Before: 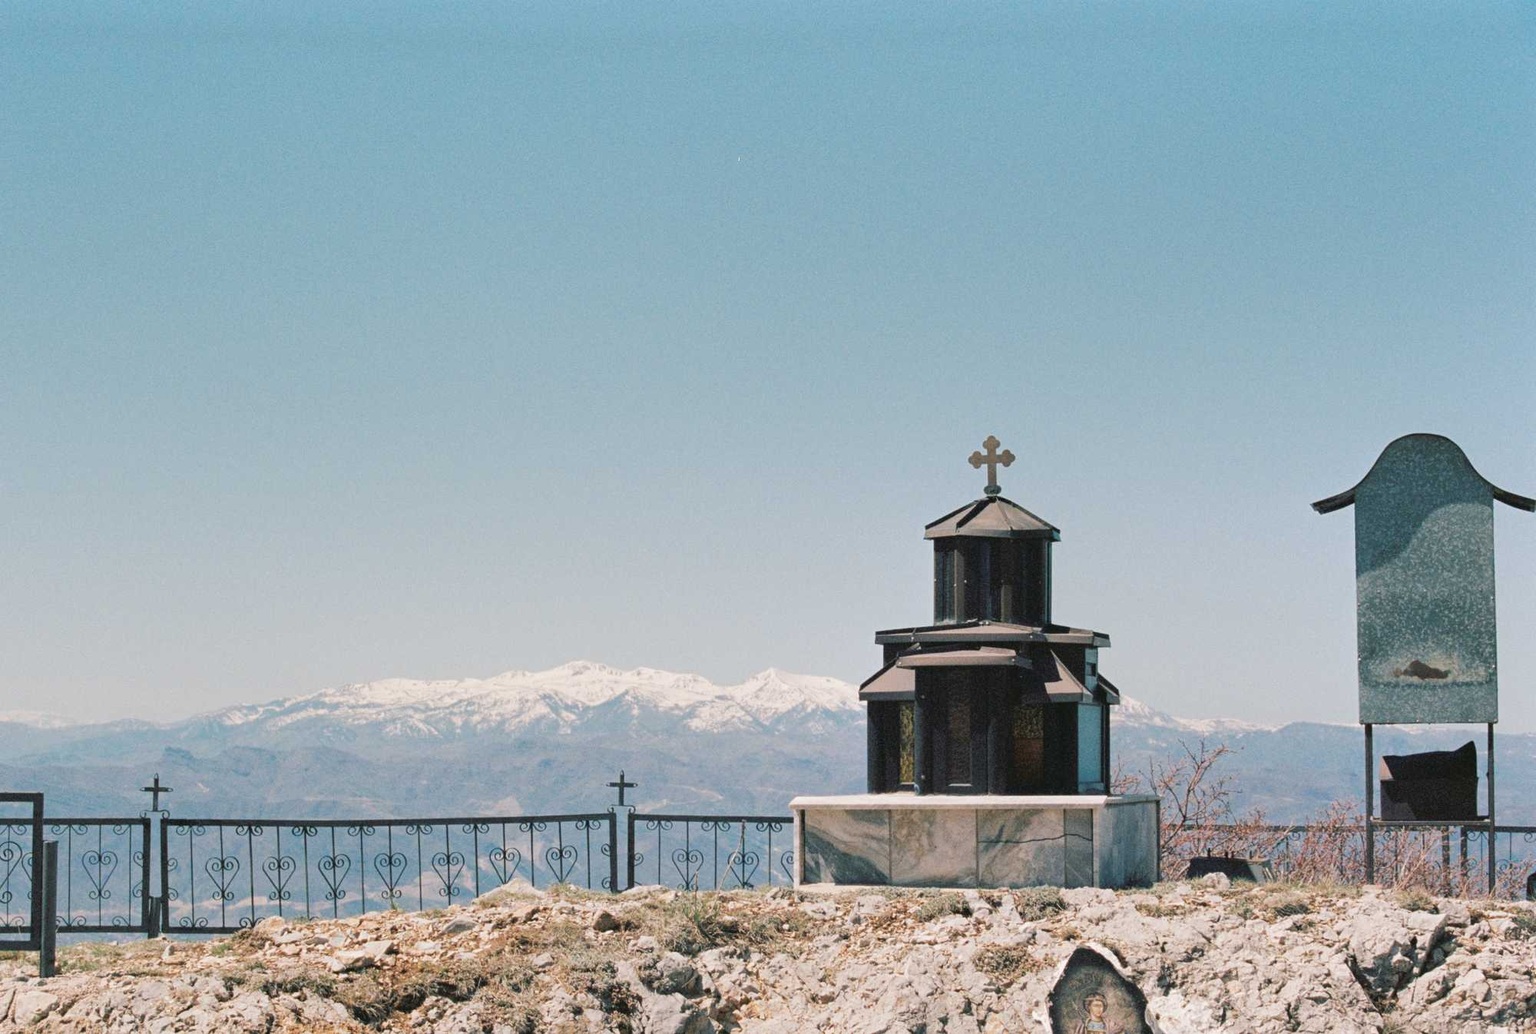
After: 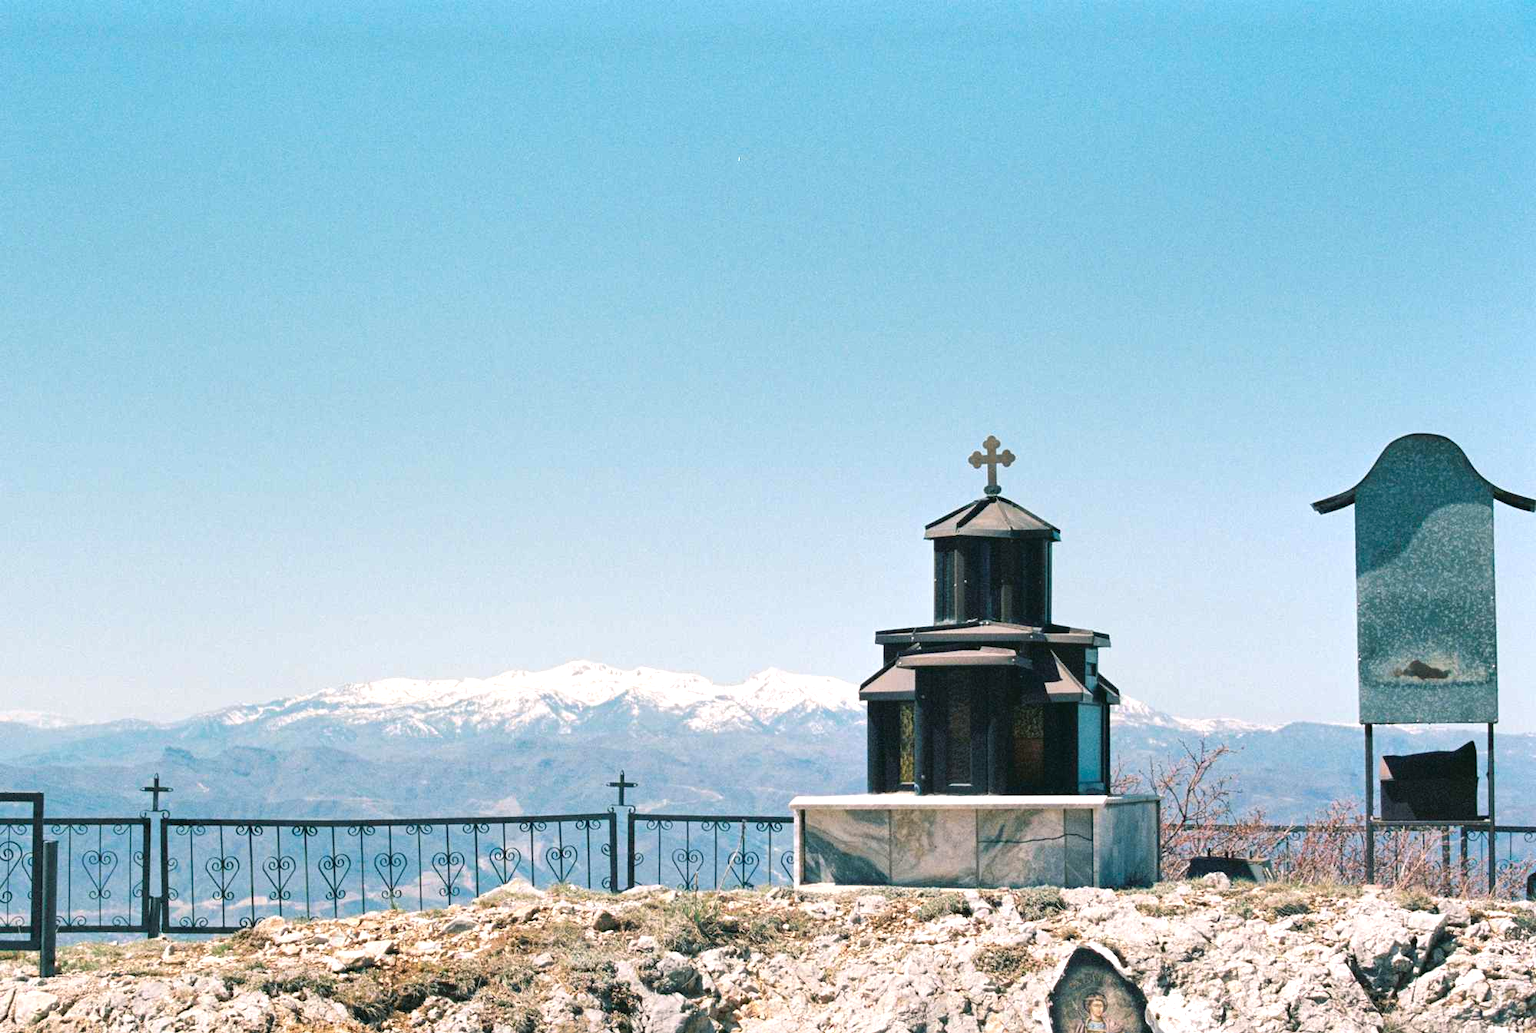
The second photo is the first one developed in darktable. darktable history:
color balance rgb: power › luminance -7.857%, power › chroma 1.11%, power › hue 215.8°, highlights gain › chroma 0.177%, highlights gain › hue 330.34°, perceptual saturation grading › global saturation 9.653%, perceptual brilliance grading › global brilliance 17.168%, global vibrance 20%
